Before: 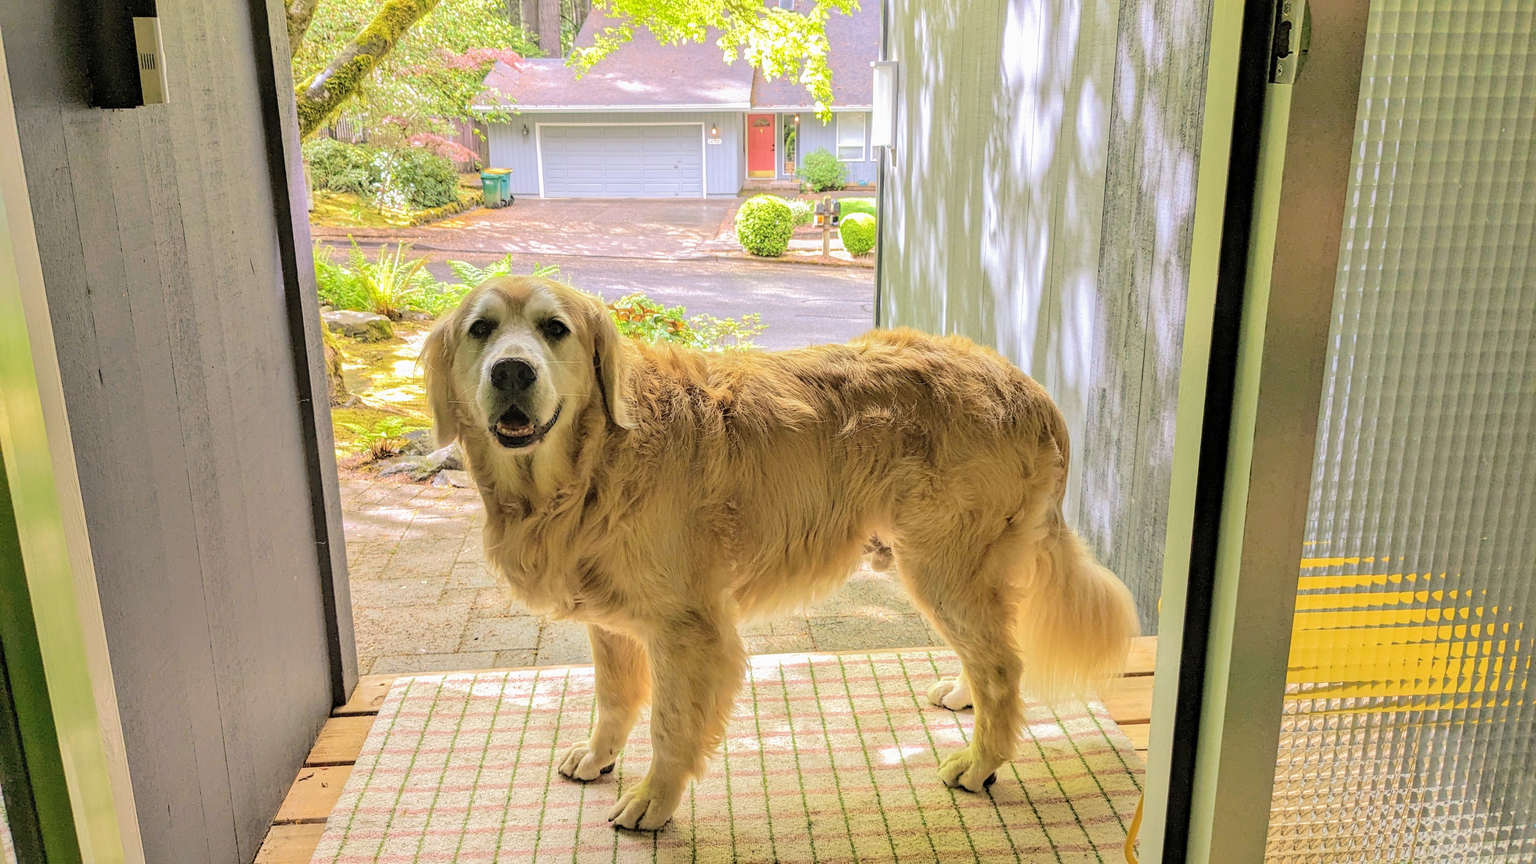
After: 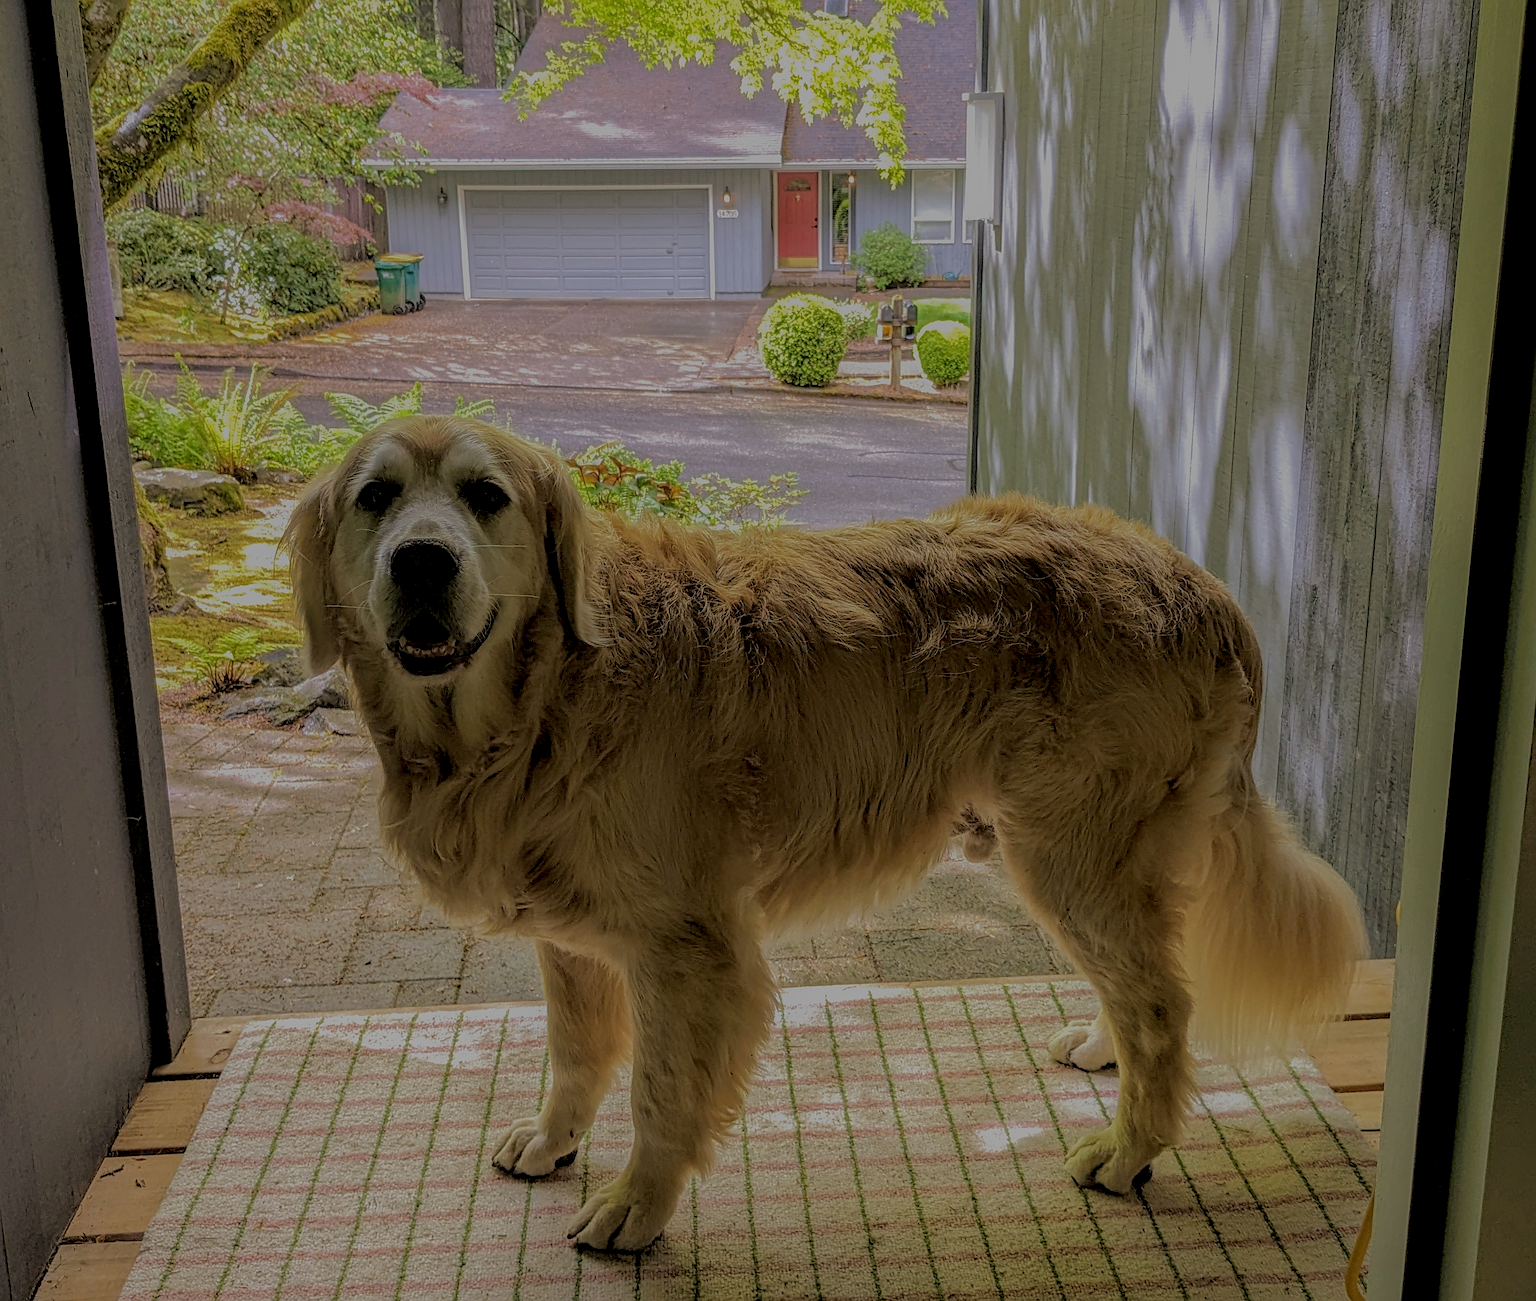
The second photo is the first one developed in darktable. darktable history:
crop and rotate: left 15.126%, right 18.52%
exposure: exposure -2.431 EV, compensate exposure bias true, compensate highlight preservation false
sharpen: on, module defaults
local contrast: highlights 3%, shadows 6%, detail 133%
tone equalizer: -8 EV -1.05 EV, -7 EV -0.974 EV, -6 EV -0.855 EV, -5 EV -0.541 EV, -3 EV 0.566 EV, -2 EV 0.86 EV, -1 EV 0.991 EV, +0 EV 1.06 EV
